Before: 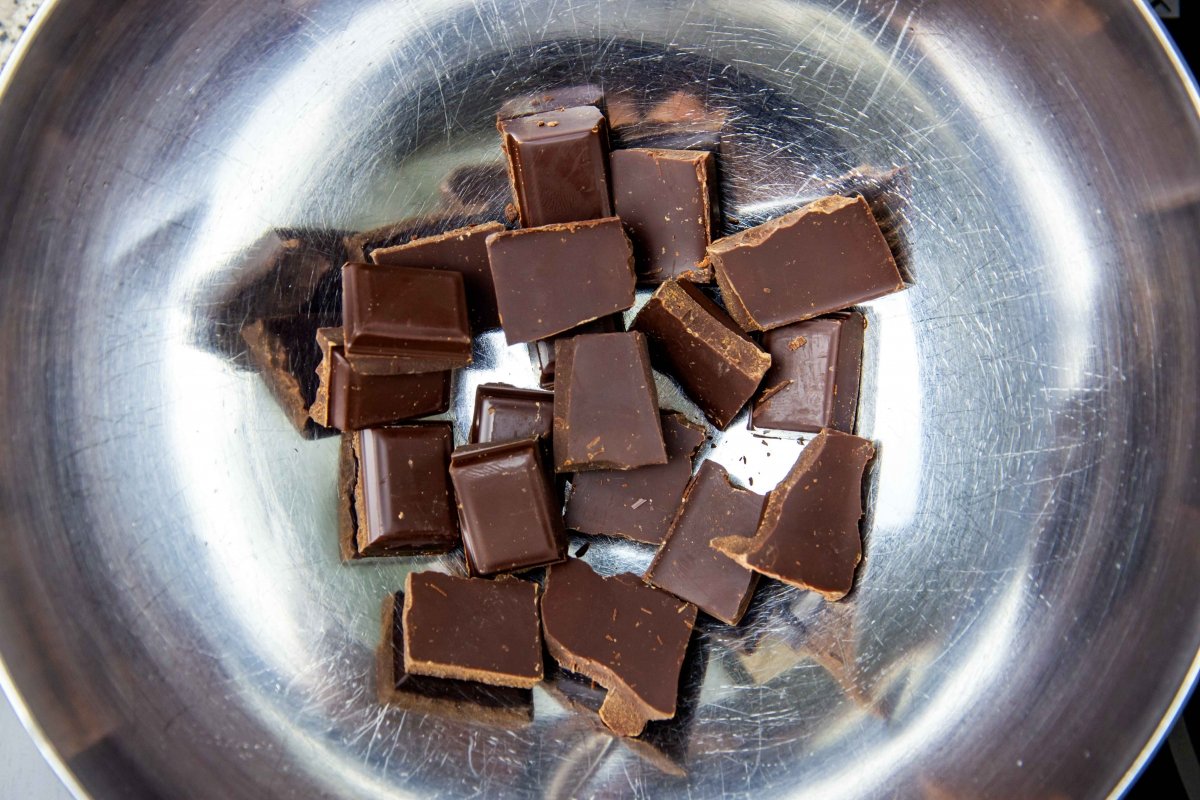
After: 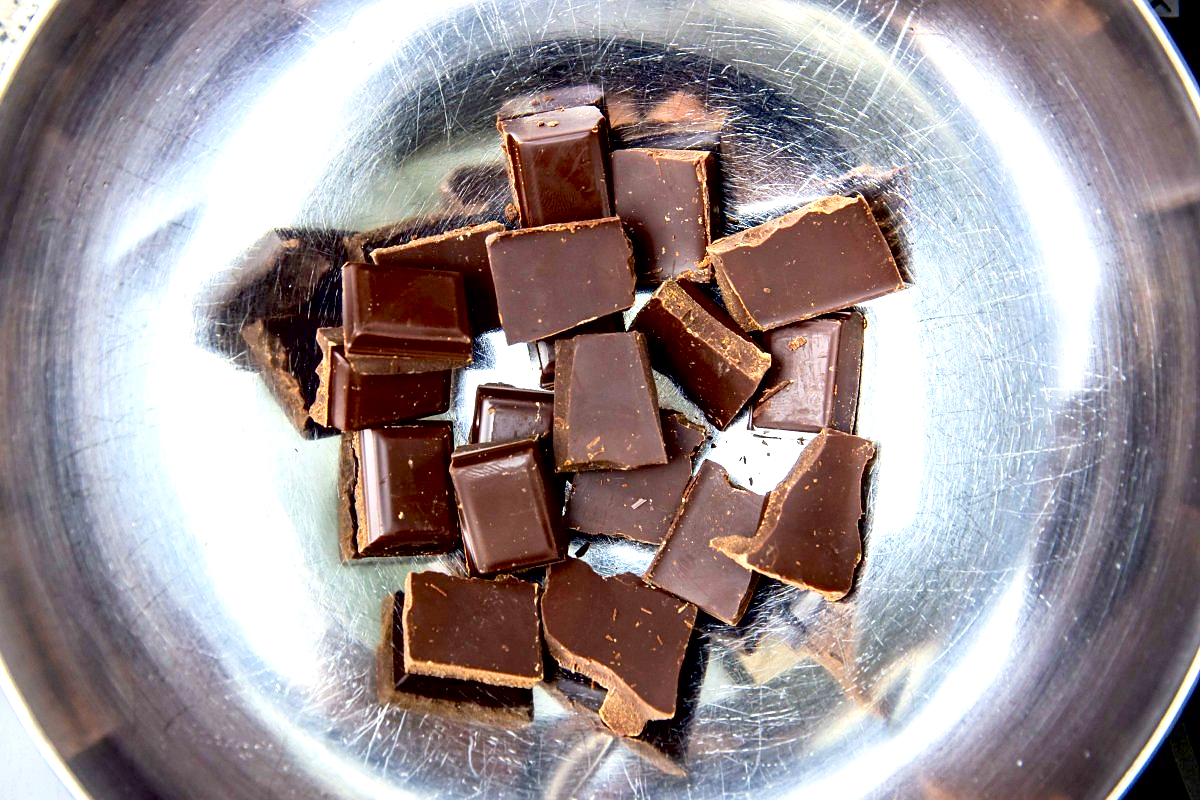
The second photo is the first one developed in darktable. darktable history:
contrast brightness saturation: contrast 0.15, brightness 0.05
exposure: black level correction 0.012, exposure 0.7 EV, compensate exposure bias true, compensate highlight preservation false
sharpen: radius 1, threshold 1
